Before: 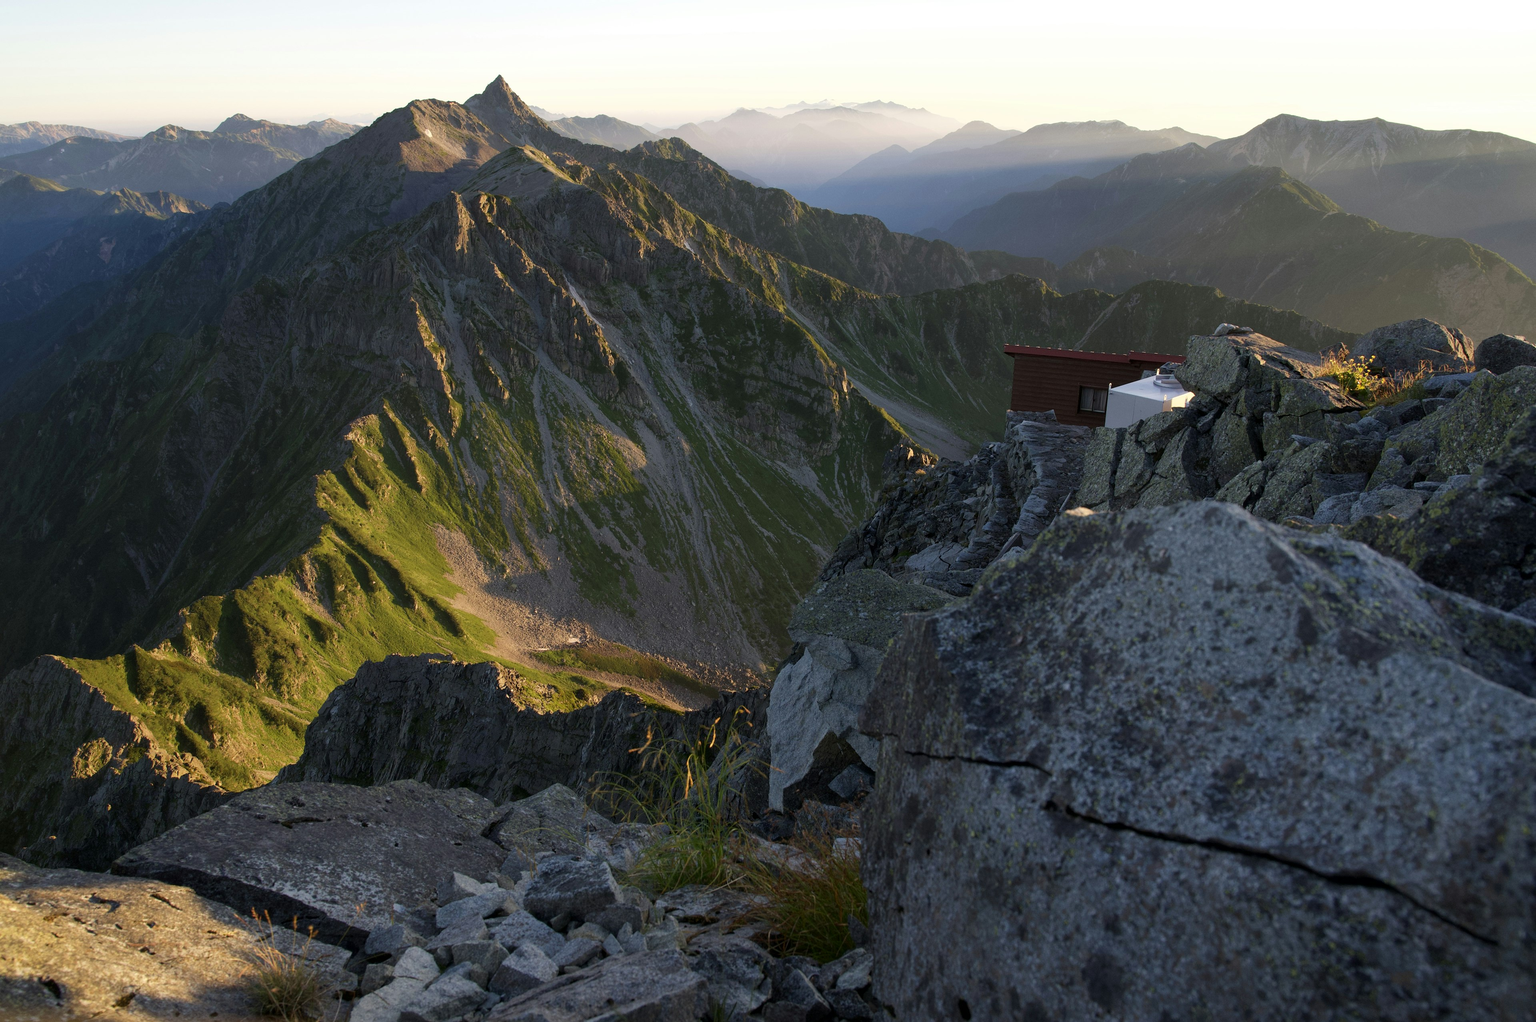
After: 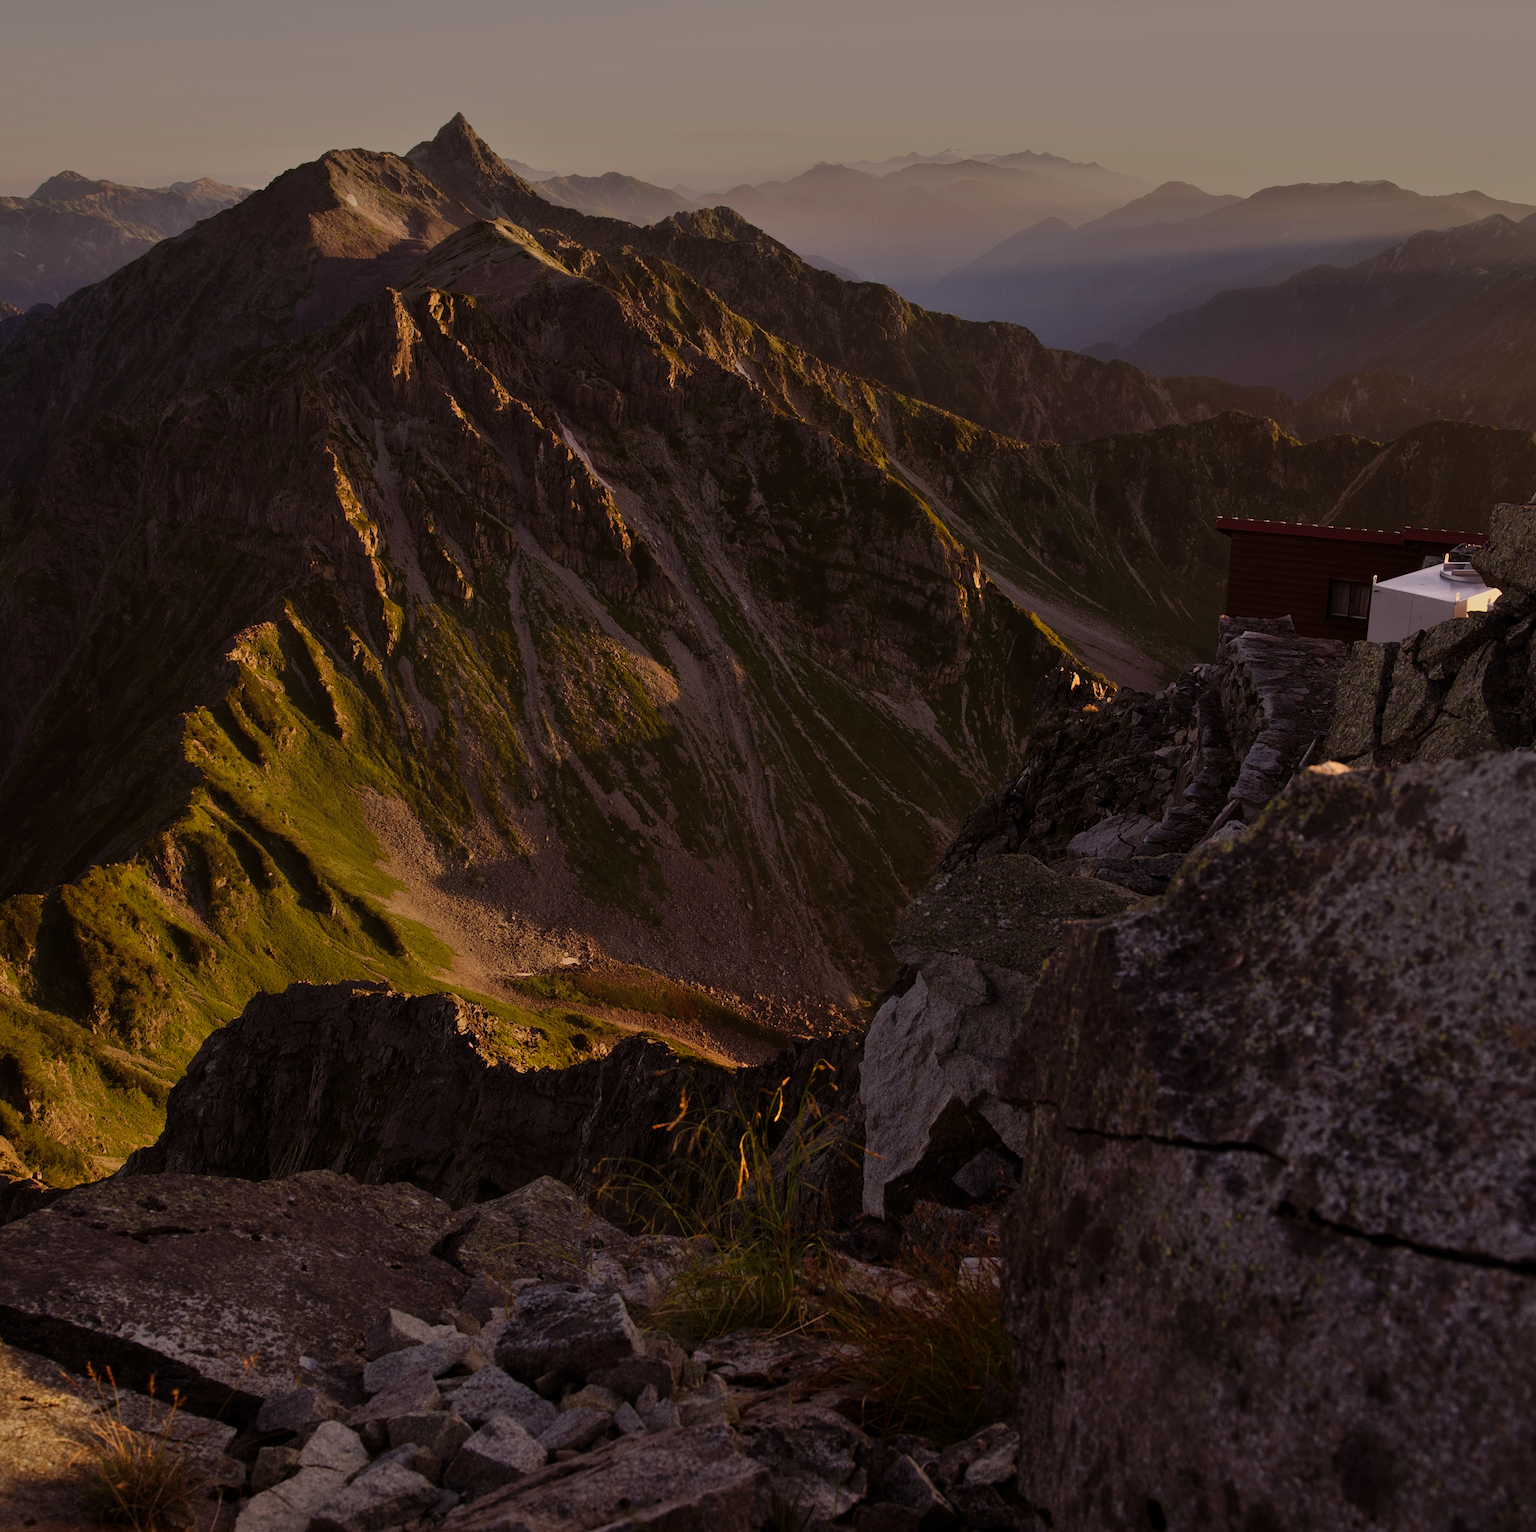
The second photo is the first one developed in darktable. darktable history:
rgb levels: mode RGB, independent channels, levels [[0, 0.5, 1], [0, 0.521, 1], [0, 0.536, 1]]
crop and rotate: left 12.648%, right 20.685%
shadows and highlights: soften with gaussian
tone equalizer: -8 EV -2 EV, -7 EV -2 EV, -6 EV -2 EV, -5 EV -2 EV, -4 EV -2 EV, -3 EV -2 EV, -2 EV -2 EV, -1 EV -1.63 EV, +0 EV -2 EV
